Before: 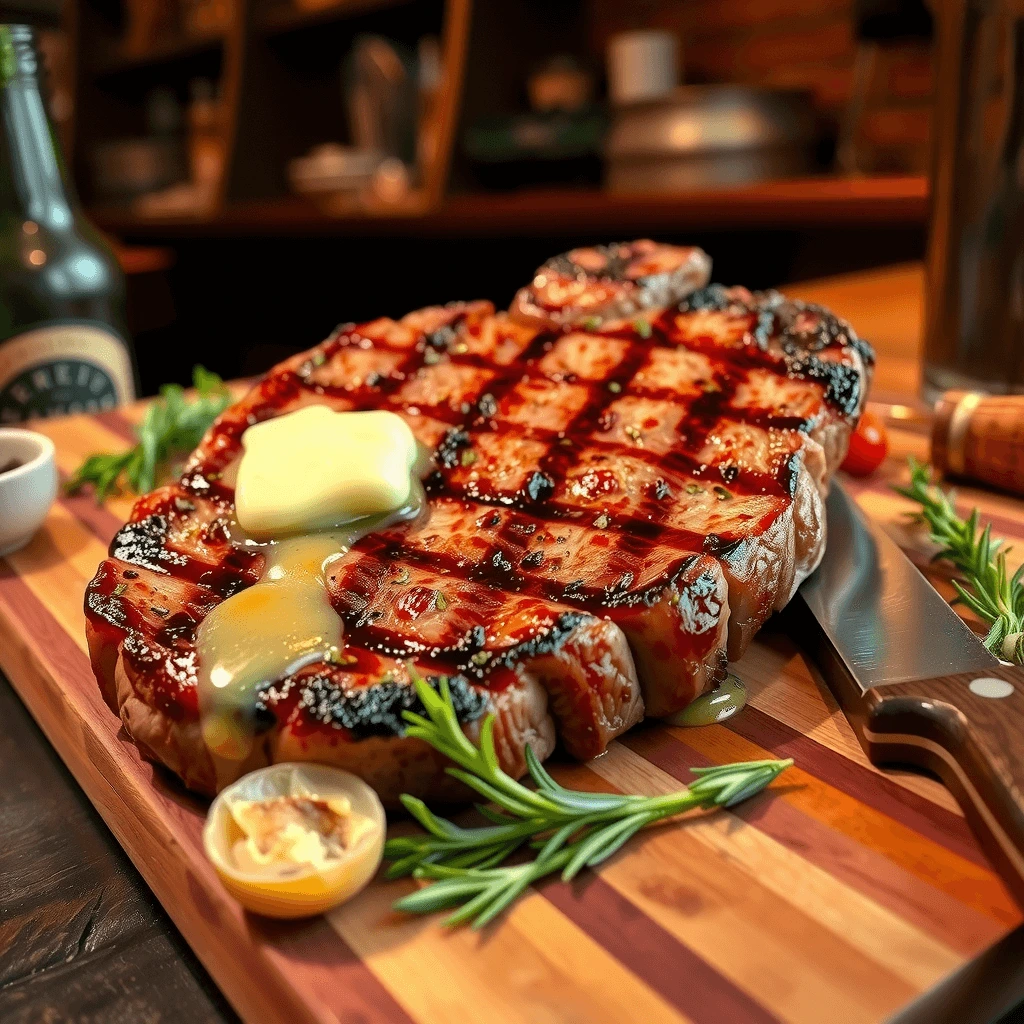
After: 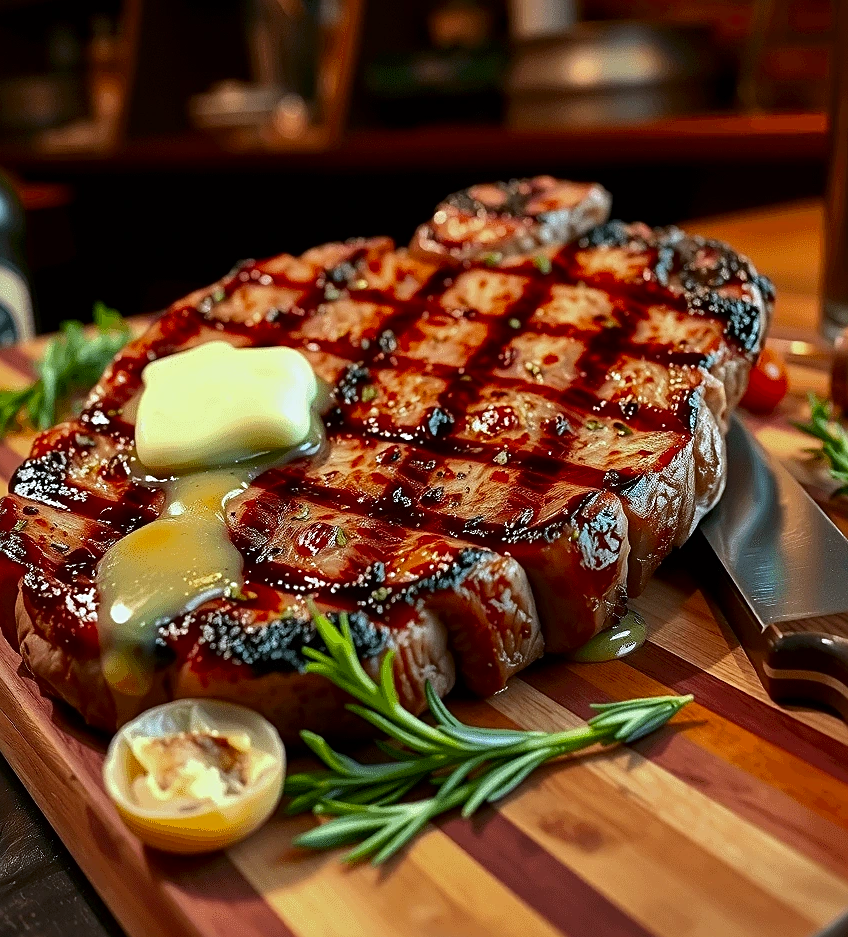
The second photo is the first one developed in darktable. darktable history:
sharpen: on, module defaults
tone equalizer: on, module defaults
exposure: exposure -0.151 EV, compensate highlight preservation false
contrast brightness saturation: contrast 0.07, brightness -0.13, saturation 0.06
crop: left 9.807%, top 6.259%, right 7.334%, bottom 2.177%
white balance: red 0.924, blue 1.095
shadows and highlights: radius 171.16, shadows 27, white point adjustment 3.13, highlights -67.95, soften with gaussian
